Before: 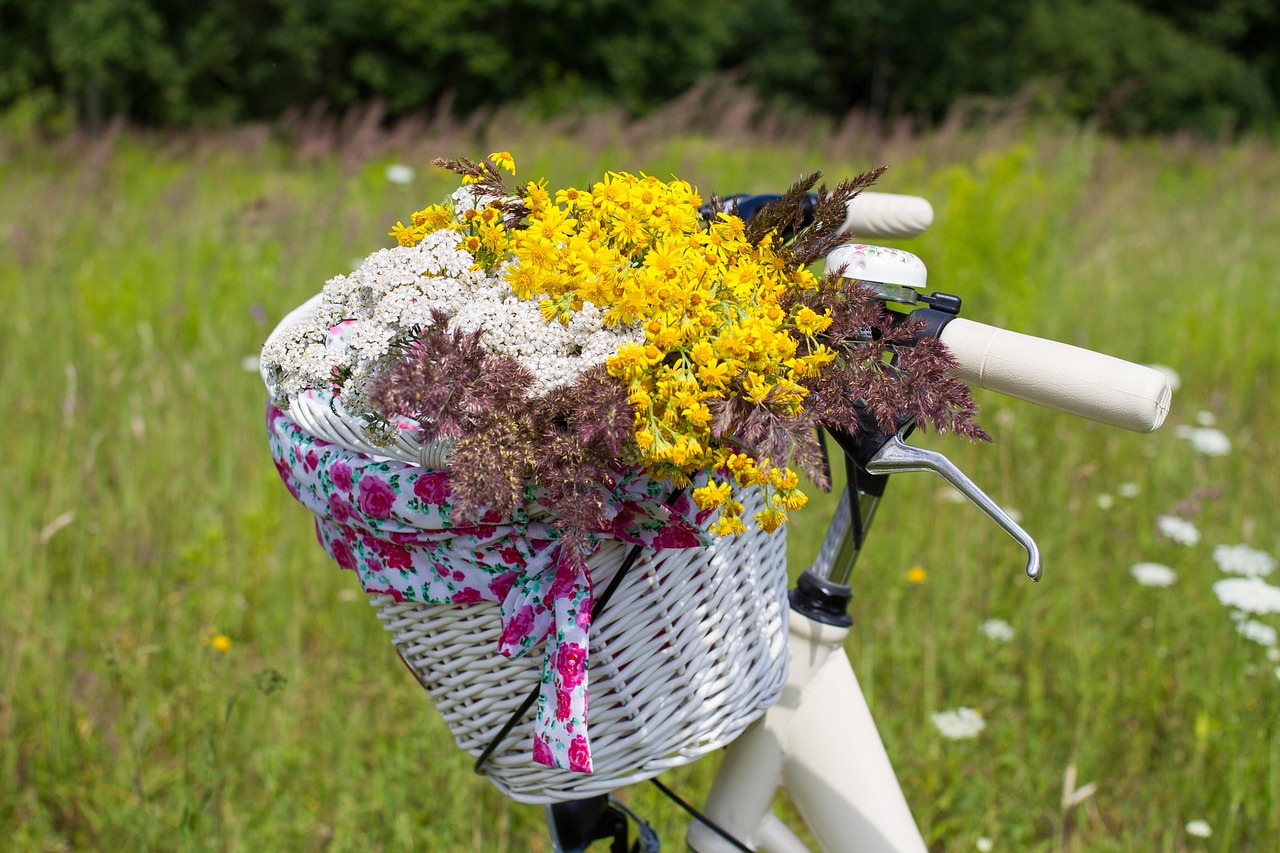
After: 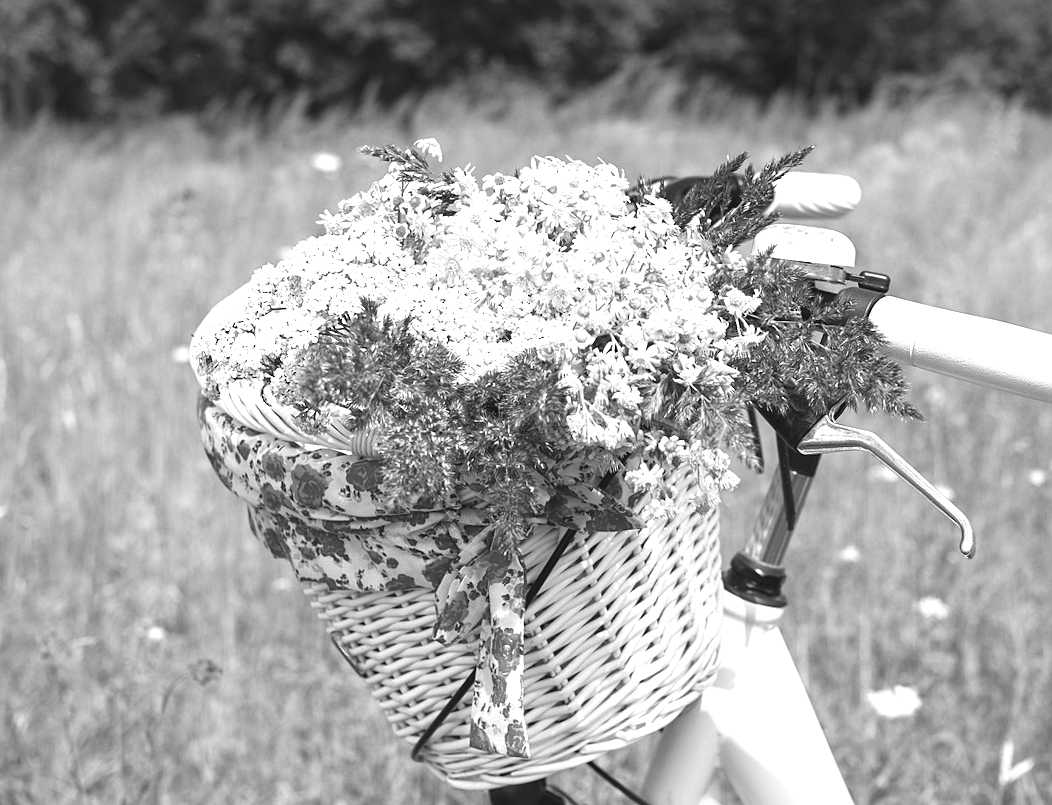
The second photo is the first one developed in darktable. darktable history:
exposure: black level correction -0.005, exposure 1 EV, compensate highlight preservation false
monochrome: a 32, b 64, size 2.3
crop and rotate: angle 1°, left 4.281%, top 0.642%, right 11.383%, bottom 2.486%
sharpen: amount 0.2
